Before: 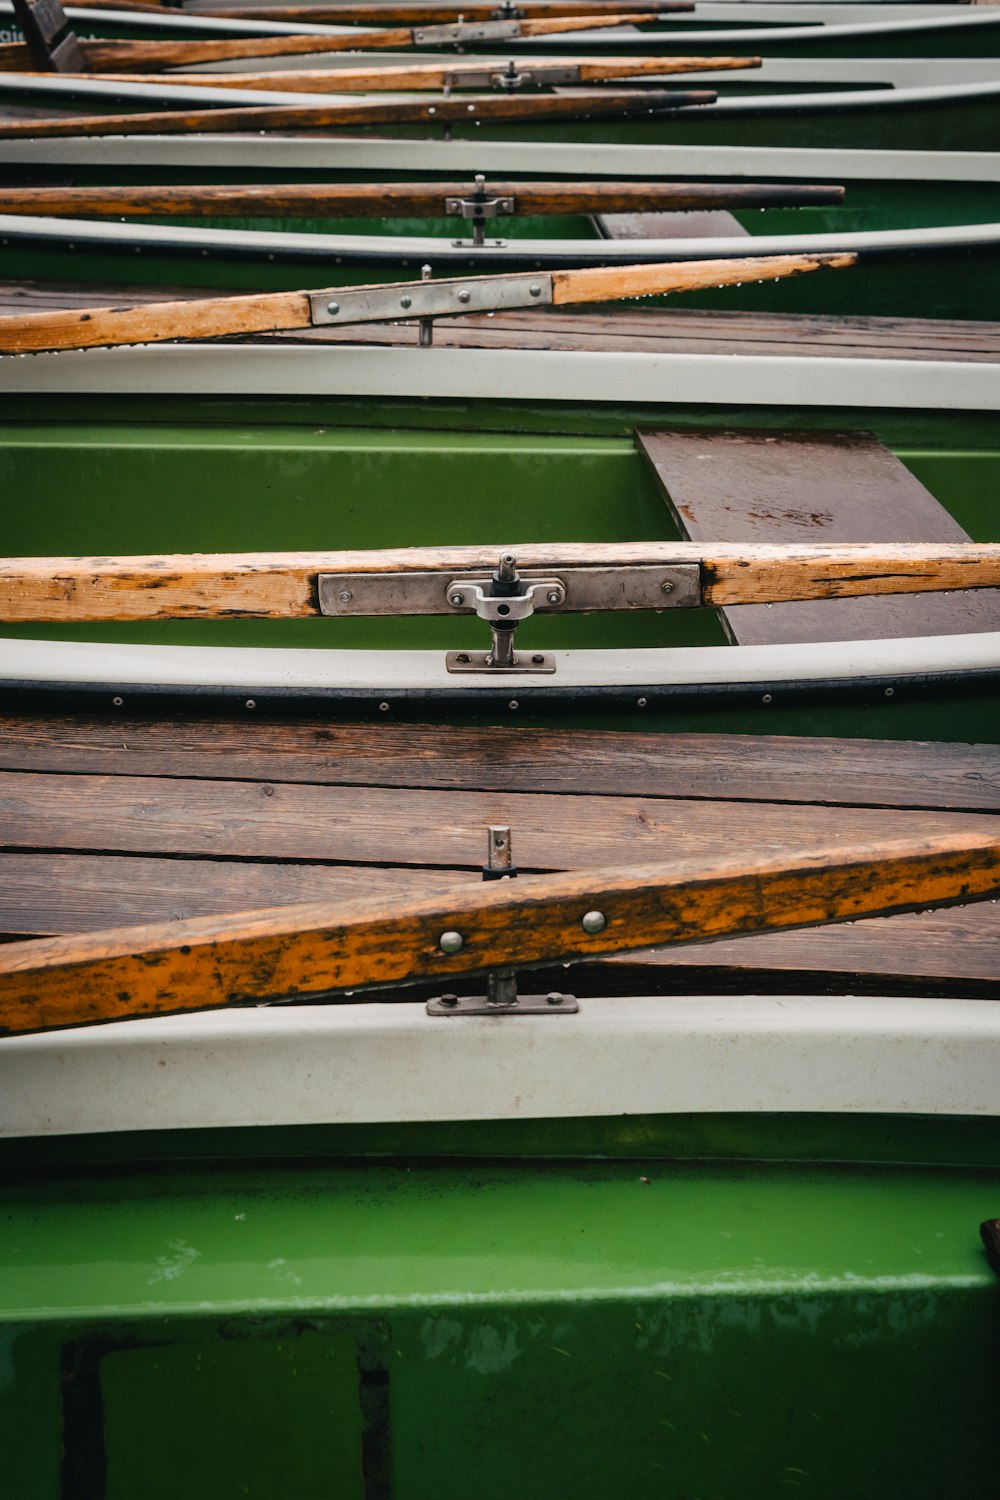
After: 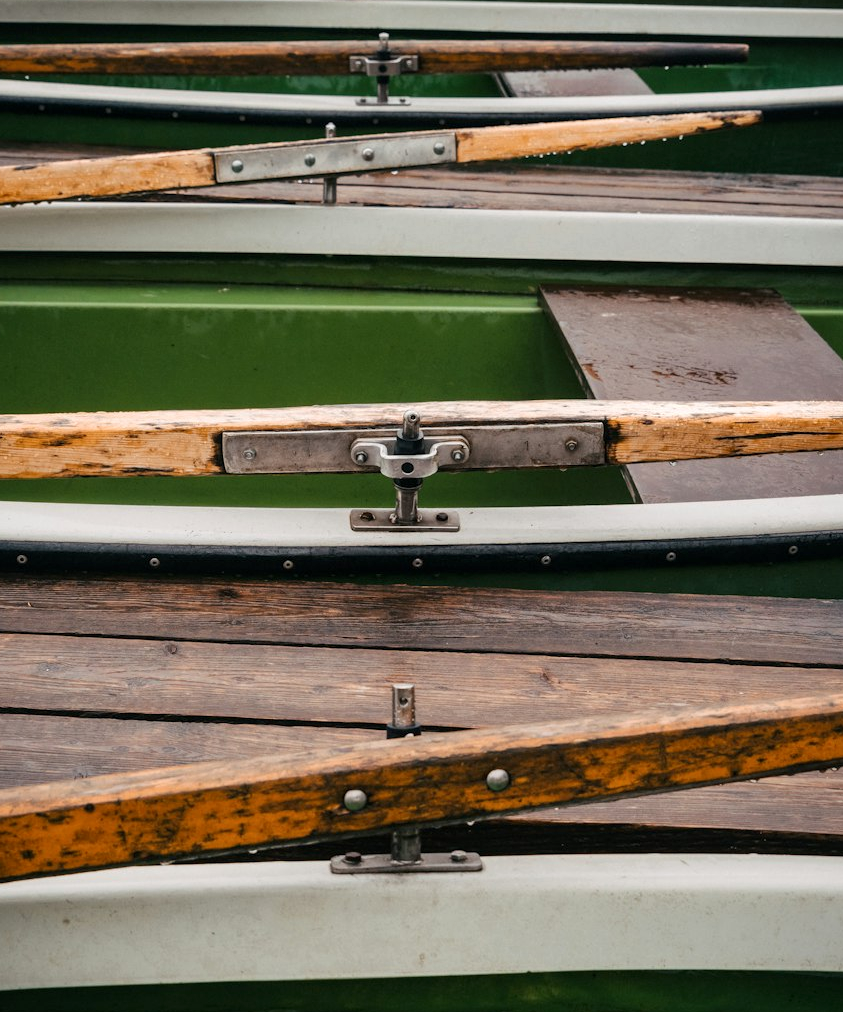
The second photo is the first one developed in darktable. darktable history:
local contrast: highlights 105%, shadows 102%, detail 119%, midtone range 0.2
crop and rotate: left 9.627%, top 9.487%, right 5.978%, bottom 23.005%
